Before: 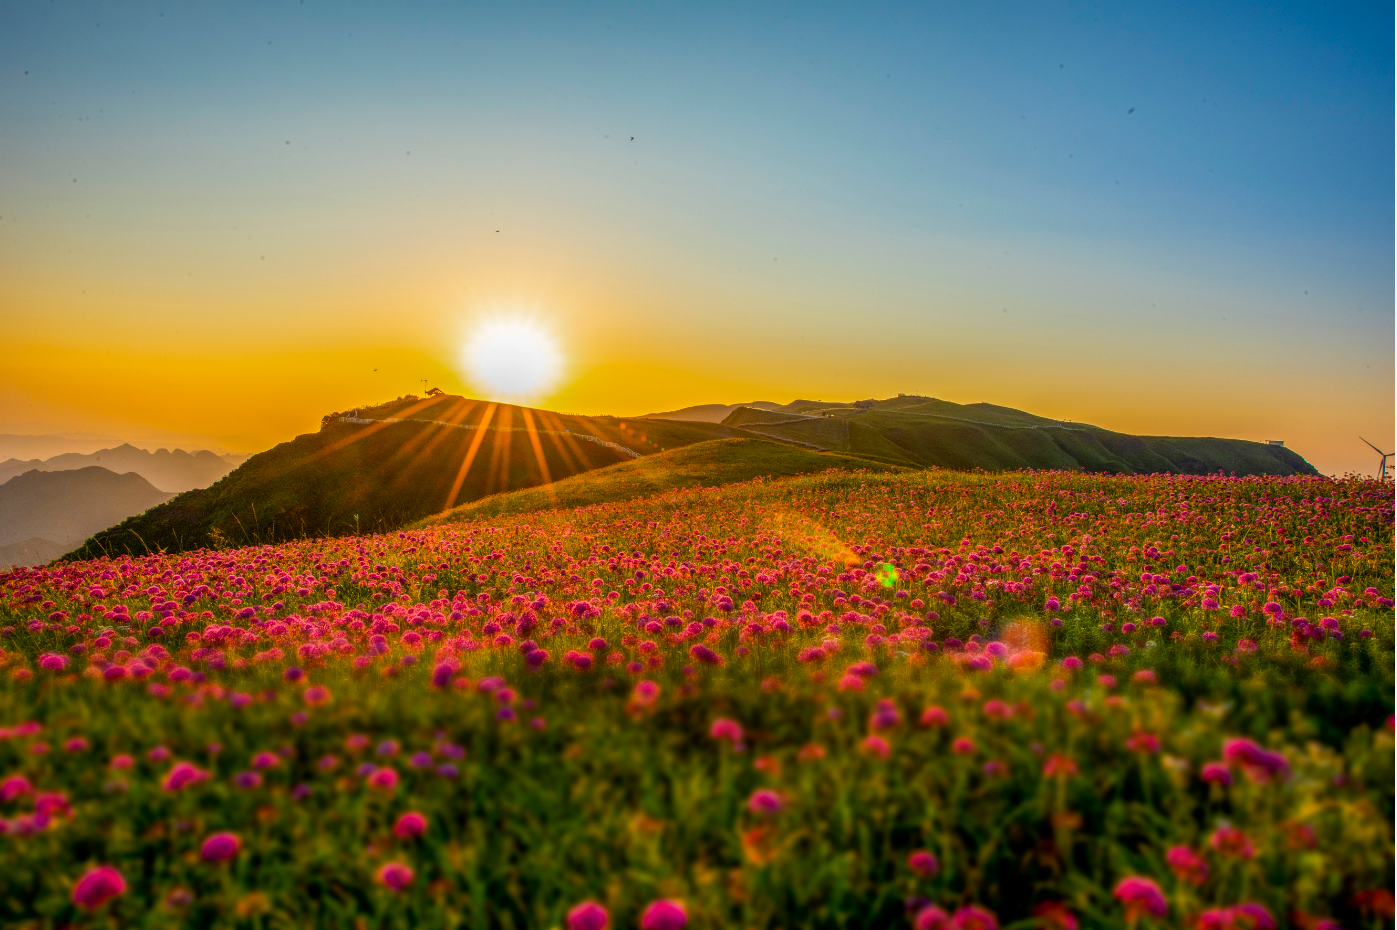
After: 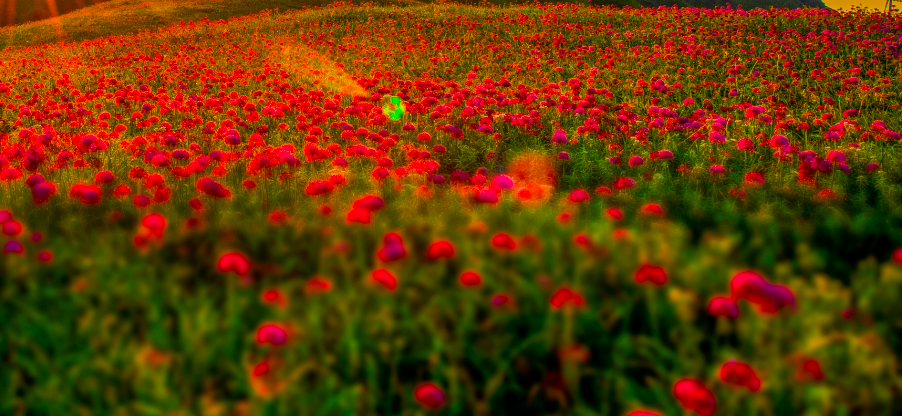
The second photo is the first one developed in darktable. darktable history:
color correction: highlights a* -11.08, highlights b* 9.8, saturation 1.71
crop and rotate: left 35.362%, top 50.288%, bottom 4.973%
